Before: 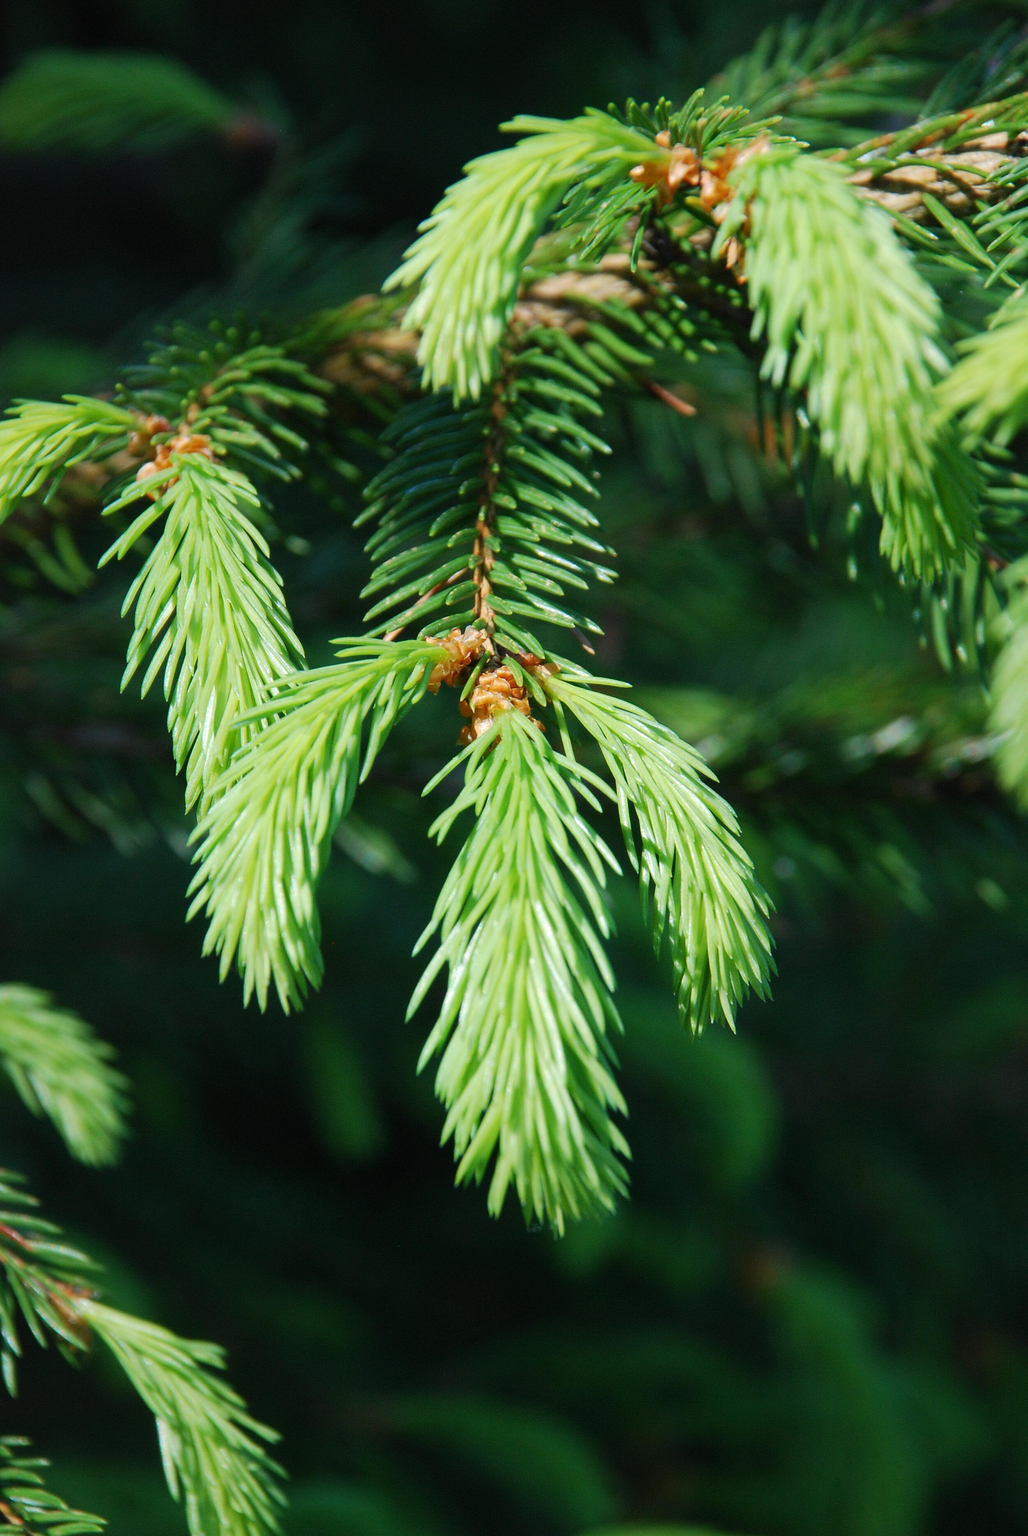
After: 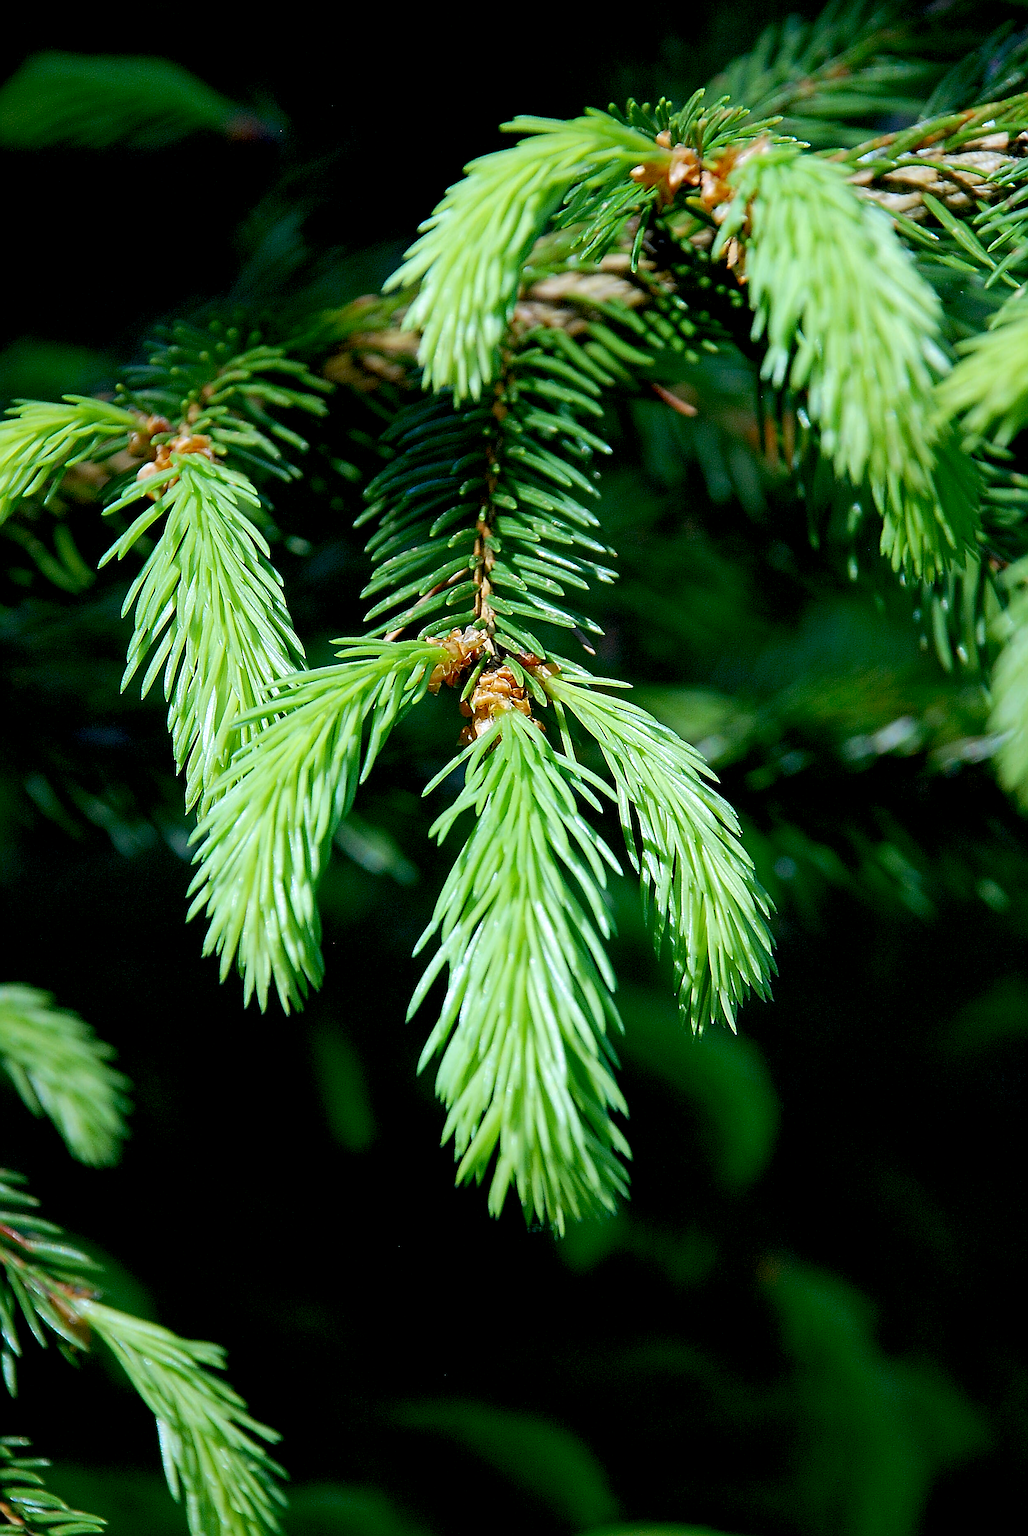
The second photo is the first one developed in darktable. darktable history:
exposure: compensate highlight preservation false
sharpen: amount 2
white balance: red 0.924, blue 1.095
base curve: curves: ch0 [(0.017, 0) (0.425, 0.441) (0.844, 0.933) (1, 1)], preserve colors none
